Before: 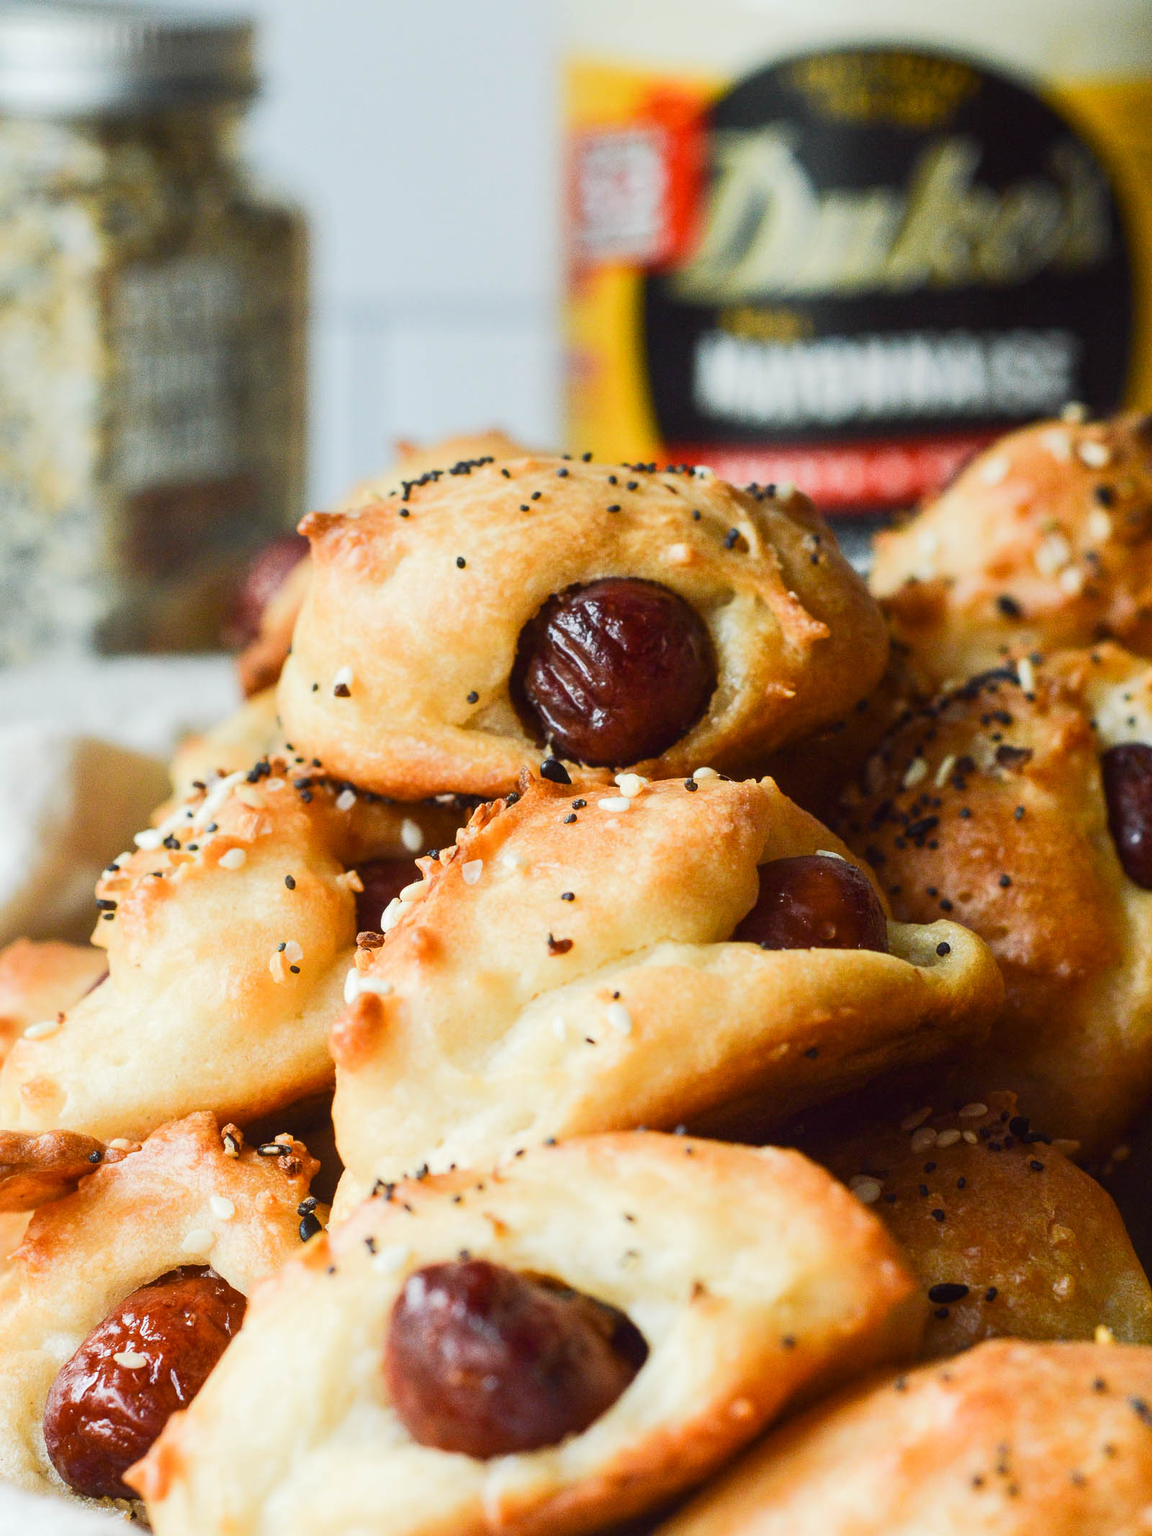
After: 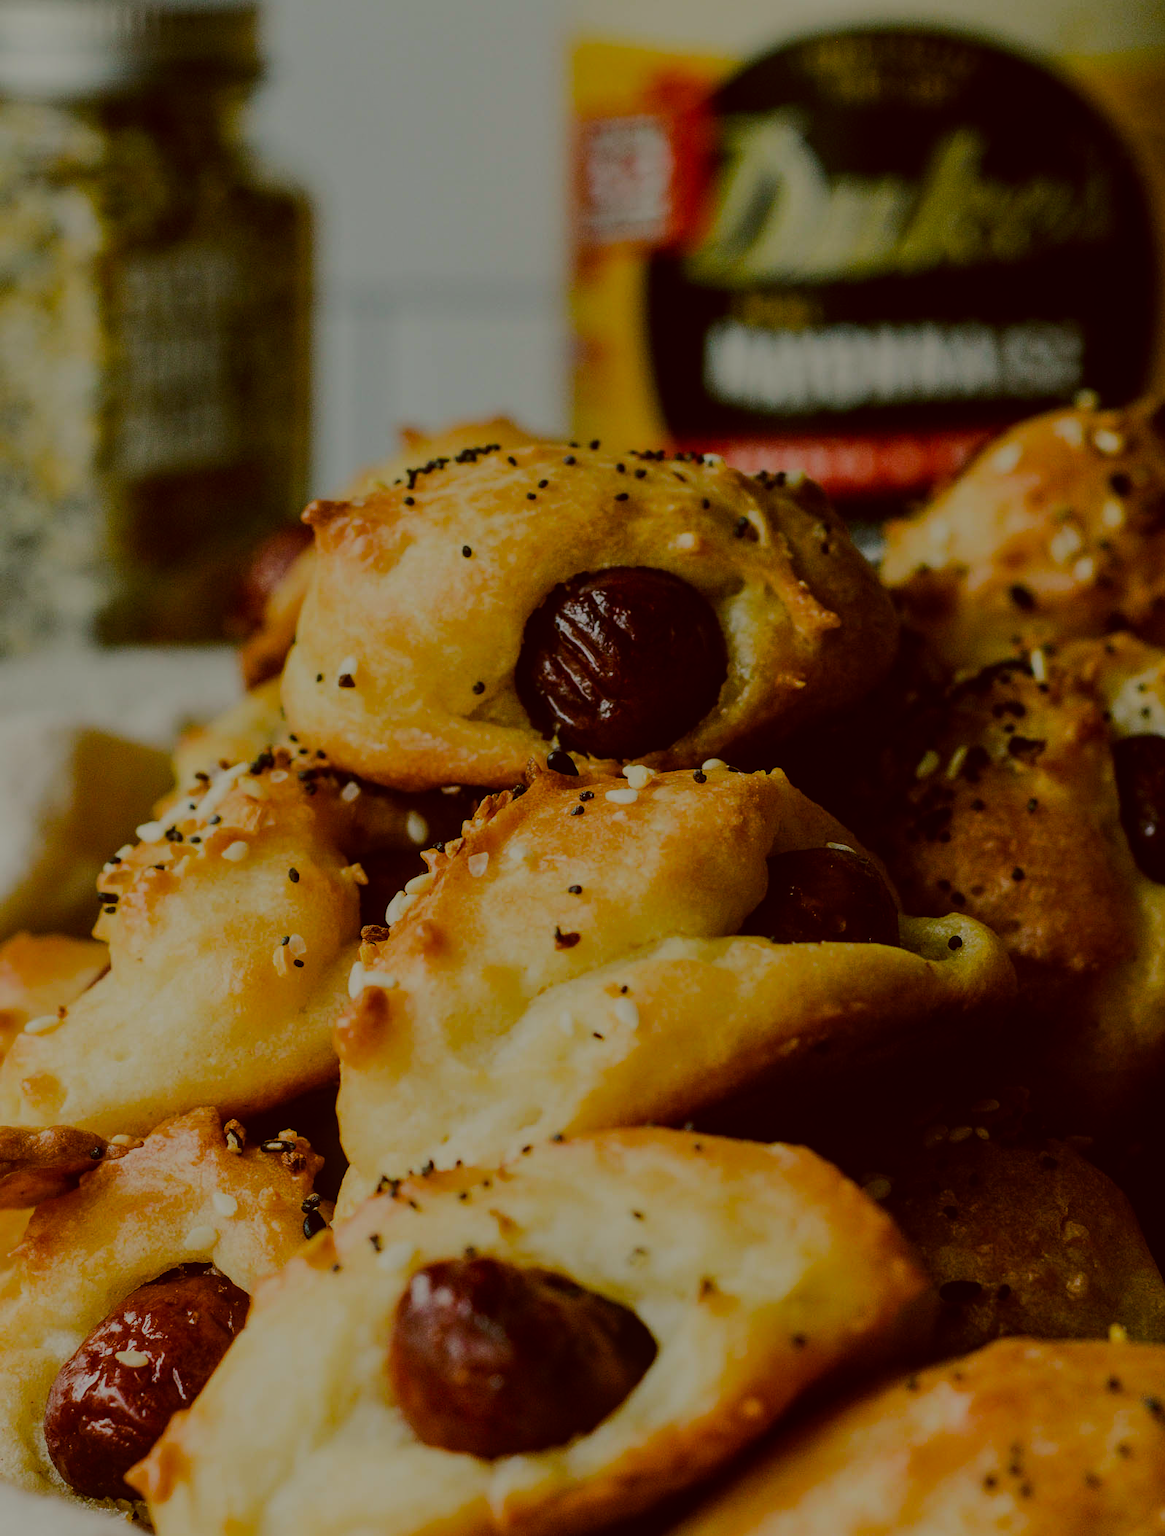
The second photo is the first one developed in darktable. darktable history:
color balance rgb: perceptual saturation grading › global saturation 18.356%, global vibrance 50.142%
filmic rgb: black relative exposure -7.65 EV, white relative exposure 4.56 EV, hardness 3.61
crop: top 1.201%, right 0.055%
exposure: black level correction 0, exposure 1.388 EV, compensate exposure bias true, compensate highlight preservation false
color correction: highlights a* -0.548, highlights b* 0.177, shadows a* 4.93, shadows b* 20.55
tone equalizer: -8 EV 0.023 EV, -7 EV -0.027 EV, -6 EV 0.046 EV, -5 EV 0.051 EV, -4 EV 0.29 EV, -3 EV 0.664 EV, -2 EV 0.58 EV, -1 EV 0.208 EV, +0 EV 0.02 EV, edges refinement/feathering 500, mask exposure compensation -1.57 EV, preserve details no
local contrast: detail 110%
